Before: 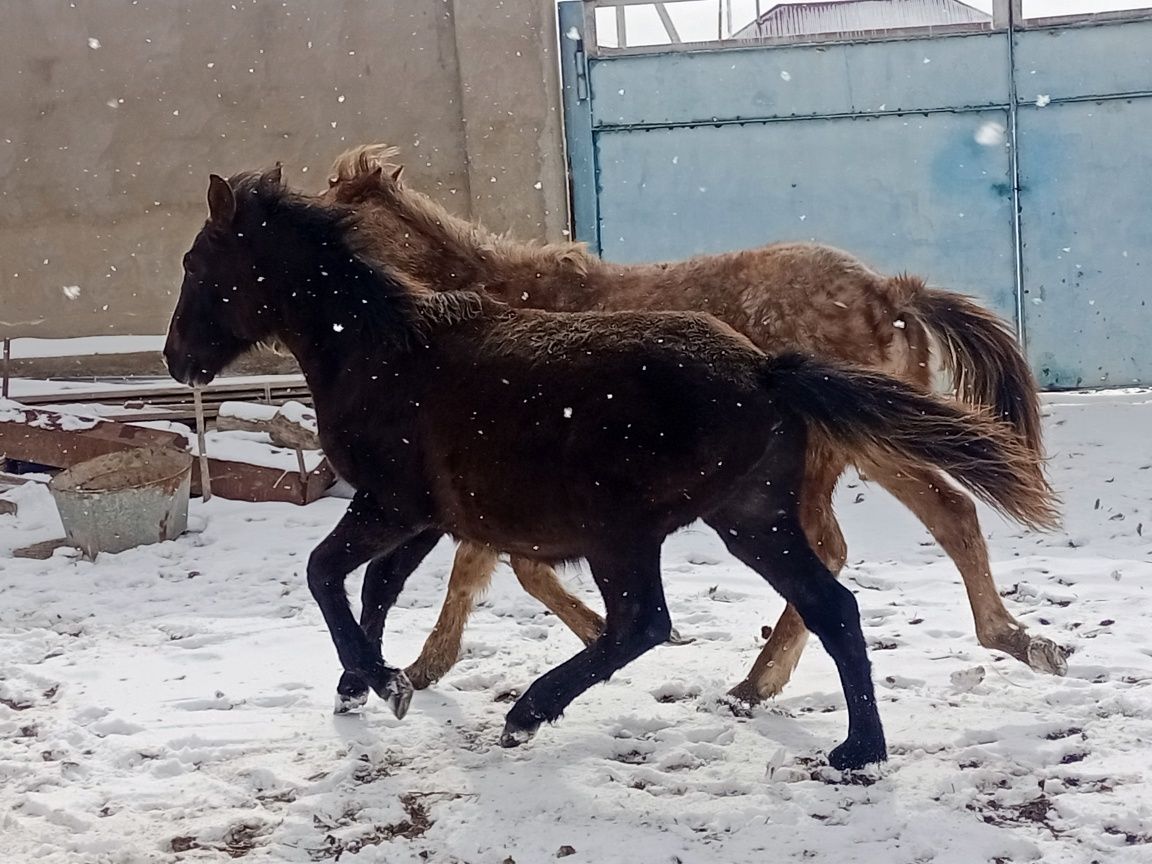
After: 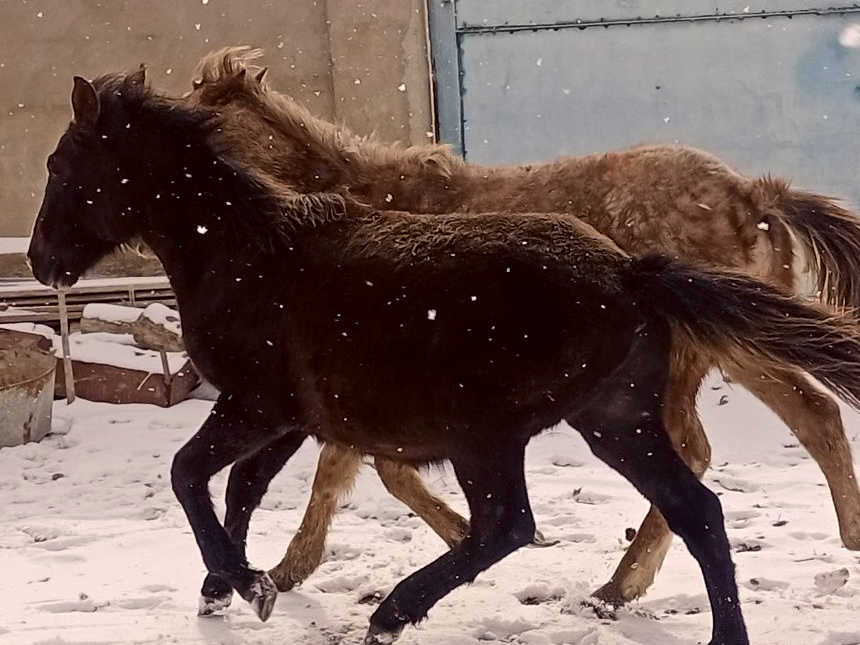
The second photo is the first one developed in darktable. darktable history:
crop and rotate: left 11.831%, top 11.346%, right 13.429%, bottom 13.899%
color correction: highlights a* 6.27, highlights b* 8.19, shadows a* 5.94, shadows b* 7.23, saturation 0.9
